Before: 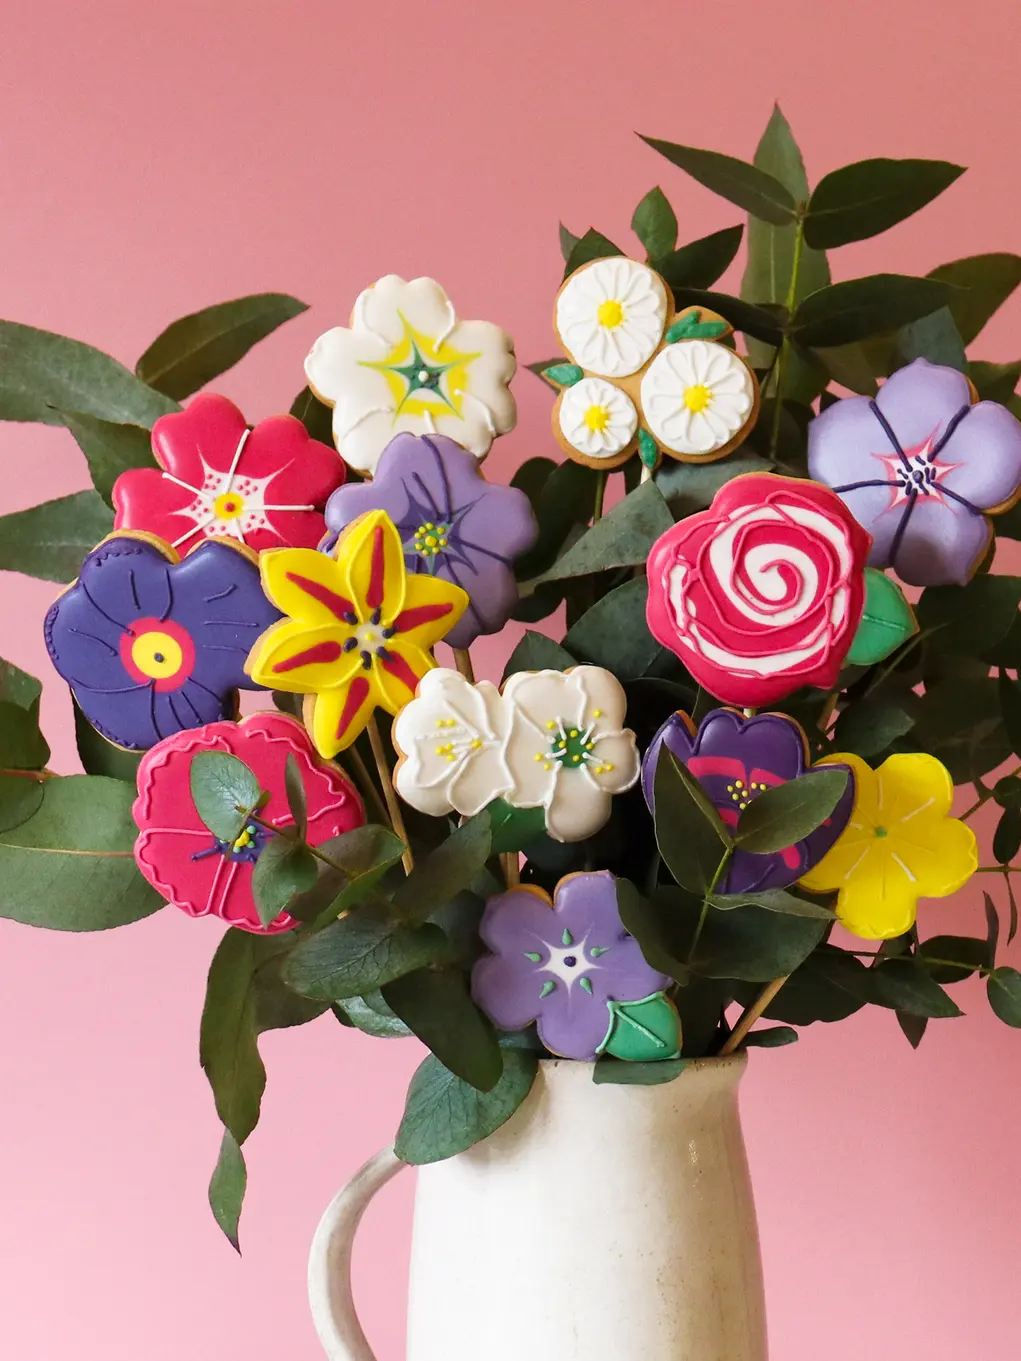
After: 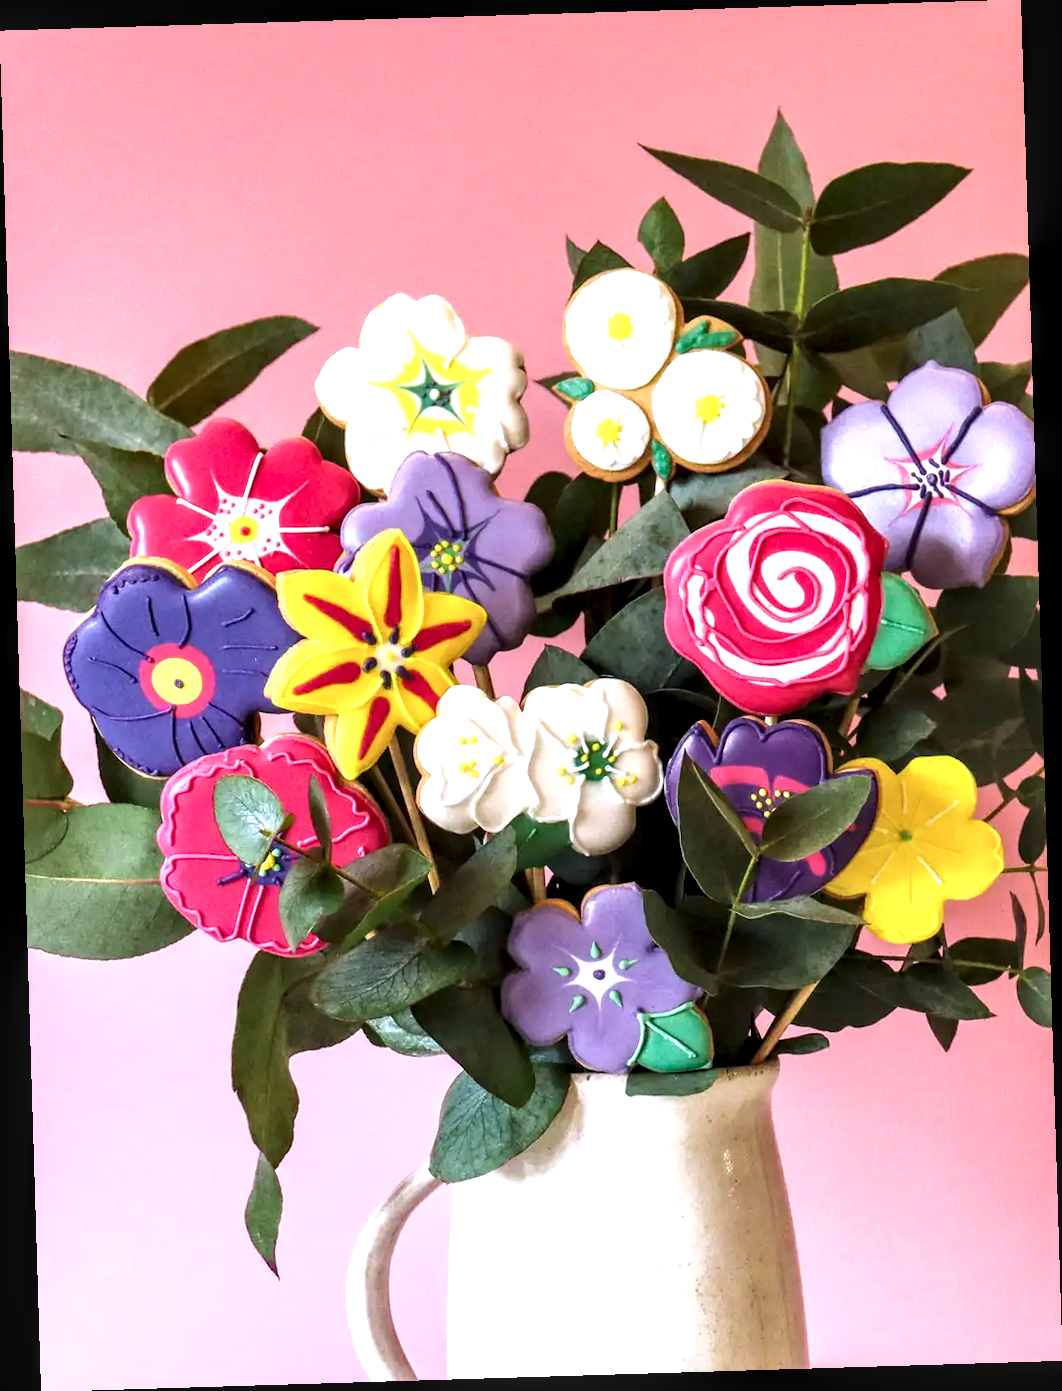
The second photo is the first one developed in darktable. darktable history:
rotate and perspective: rotation -1.75°, automatic cropping off
color calibration: illuminant as shot in camera, x 0.358, y 0.373, temperature 4628.91 K
exposure: black level correction 0, exposure 0.7 EV, compensate highlight preservation false
local contrast: highlights 60%, shadows 60%, detail 160%
